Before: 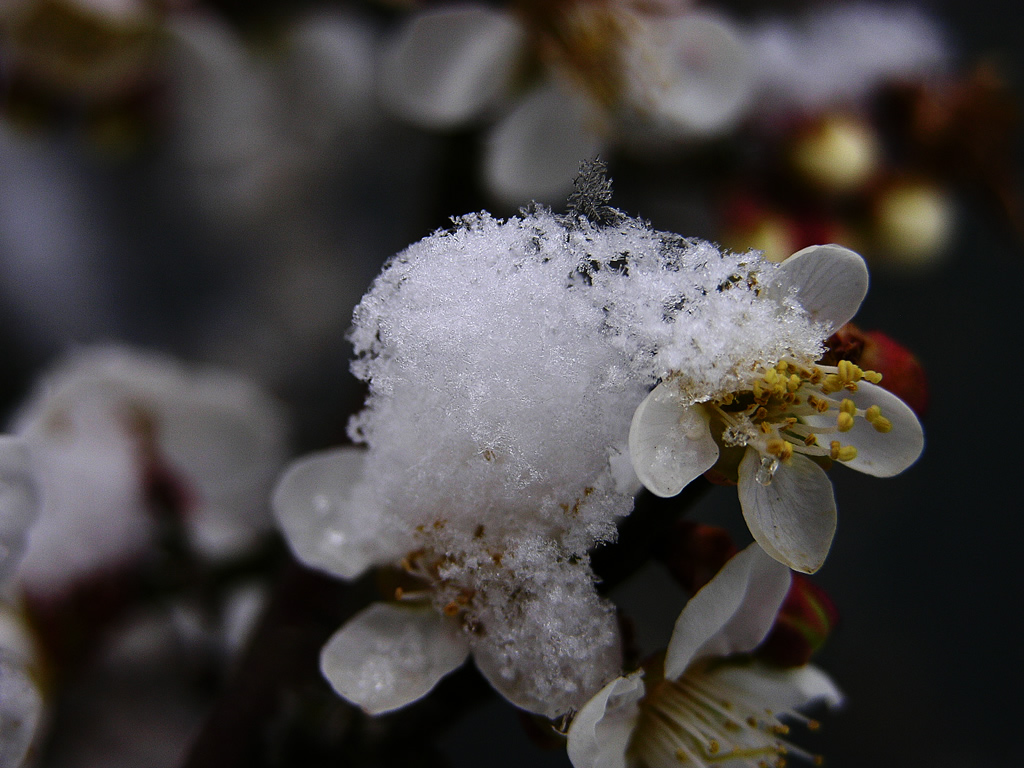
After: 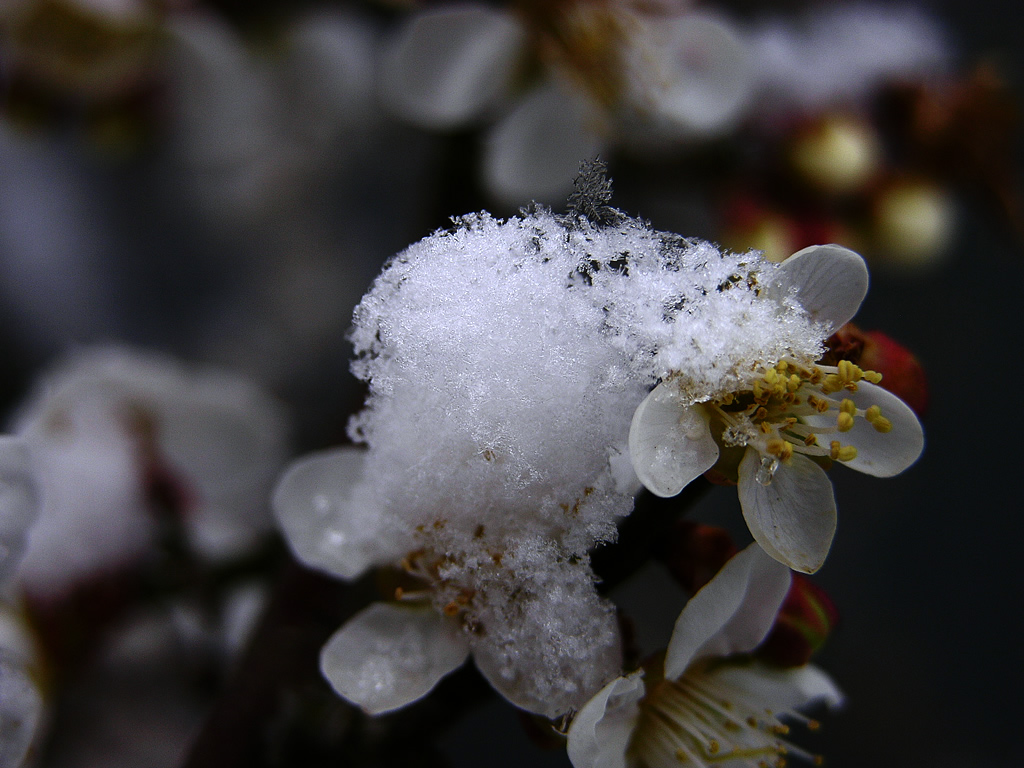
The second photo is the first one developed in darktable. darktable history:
tone equalizer: -8 EV -0.001 EV, -7 EV 0.001 EV, -6 EV -0.002 EV, -5 EV -0.003 EV, -4 EV -0.062 EV, -3 EV -0.222 EV, -2 EV -0.267 EV, -1 EV 0.105 EV, +0 EV 0.303 EV
white balance: red 0.98, blue 1.034
